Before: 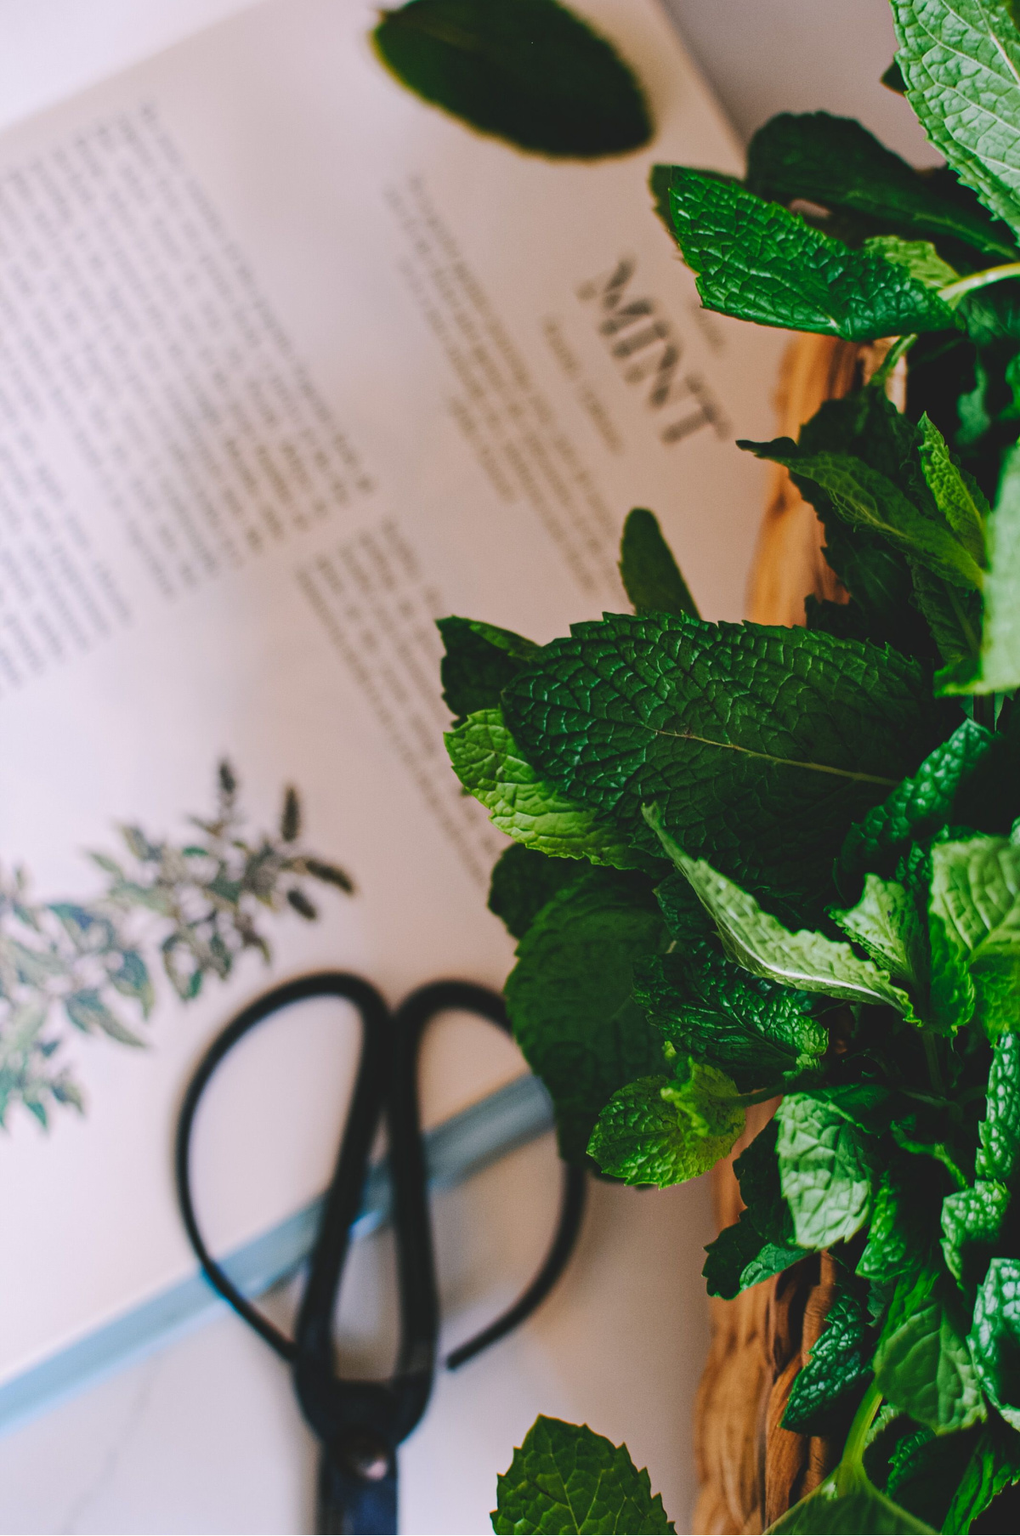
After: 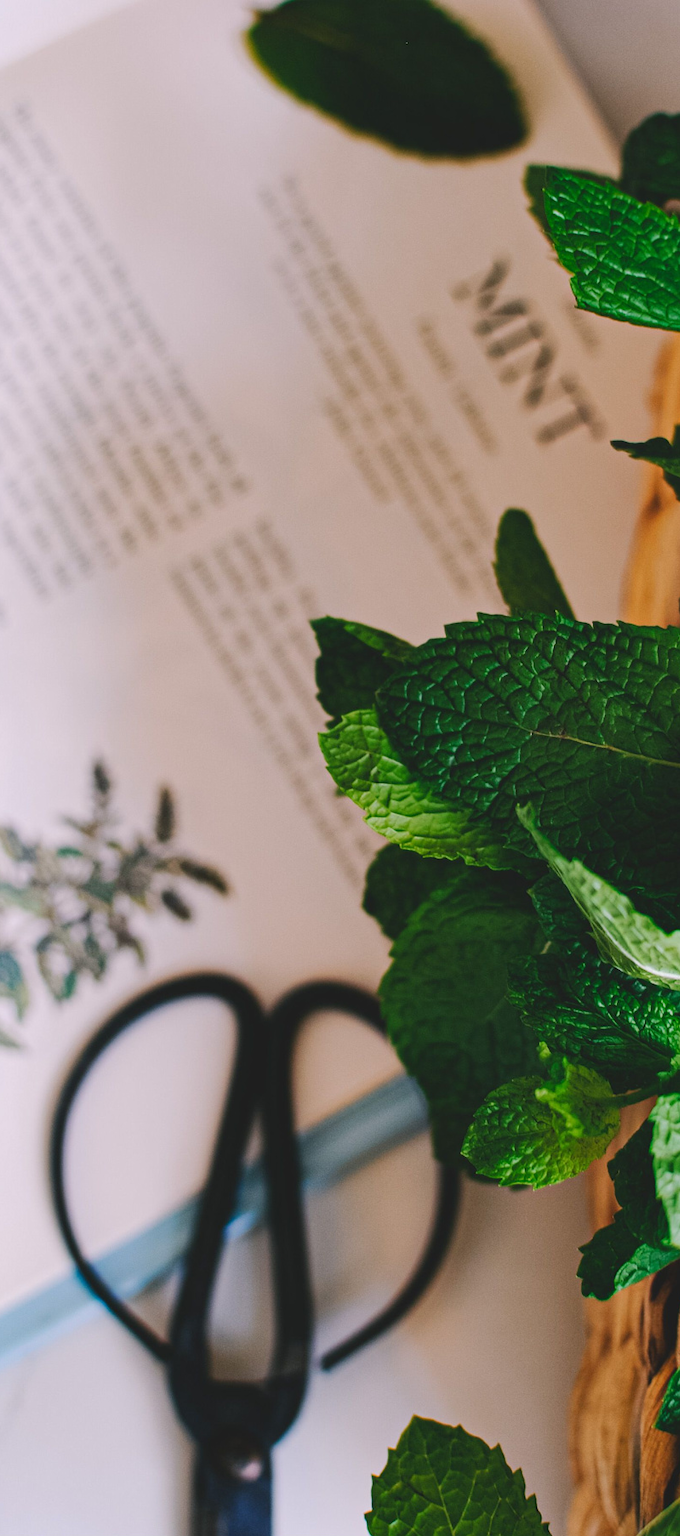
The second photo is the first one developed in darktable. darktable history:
tone equalizer: edges refinement/feathering 500, mask exposure compensation -1.57 EV, preserve details no
crop and rotate: left 12.371%, right 20.917%
